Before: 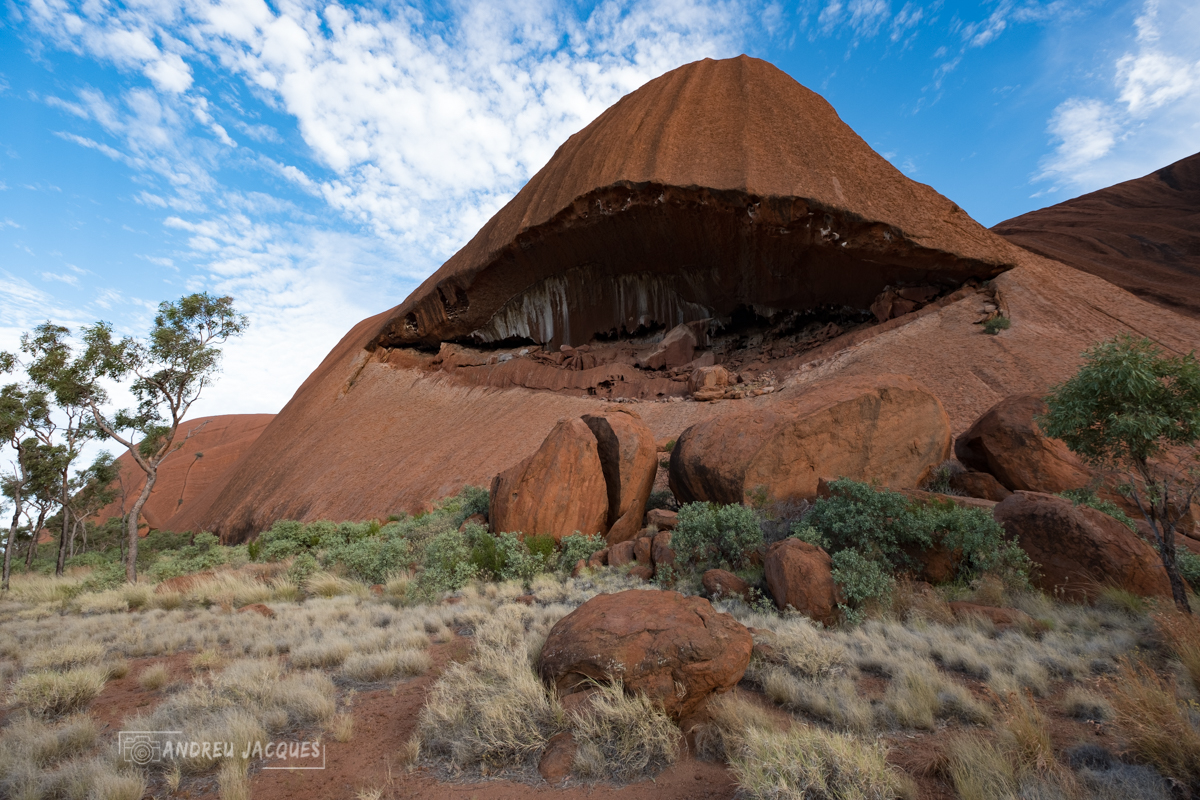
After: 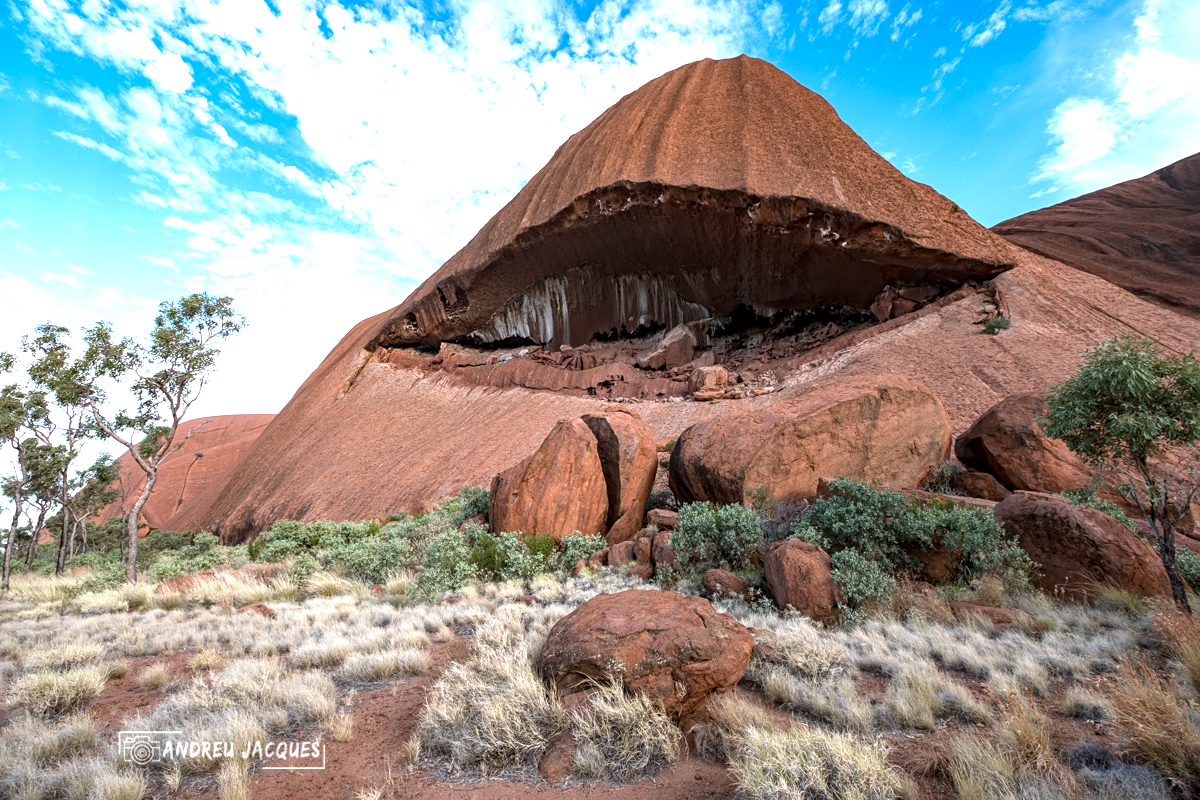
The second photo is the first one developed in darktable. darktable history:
sharpen: amount 0.2
exposure: exposure 0.935 EV, compensate highlight preservation false
color correction: highlights a* -0.772, highlights b* -8.92
local contrast: highlights 61%, detail 143%, midtone range 0.428
